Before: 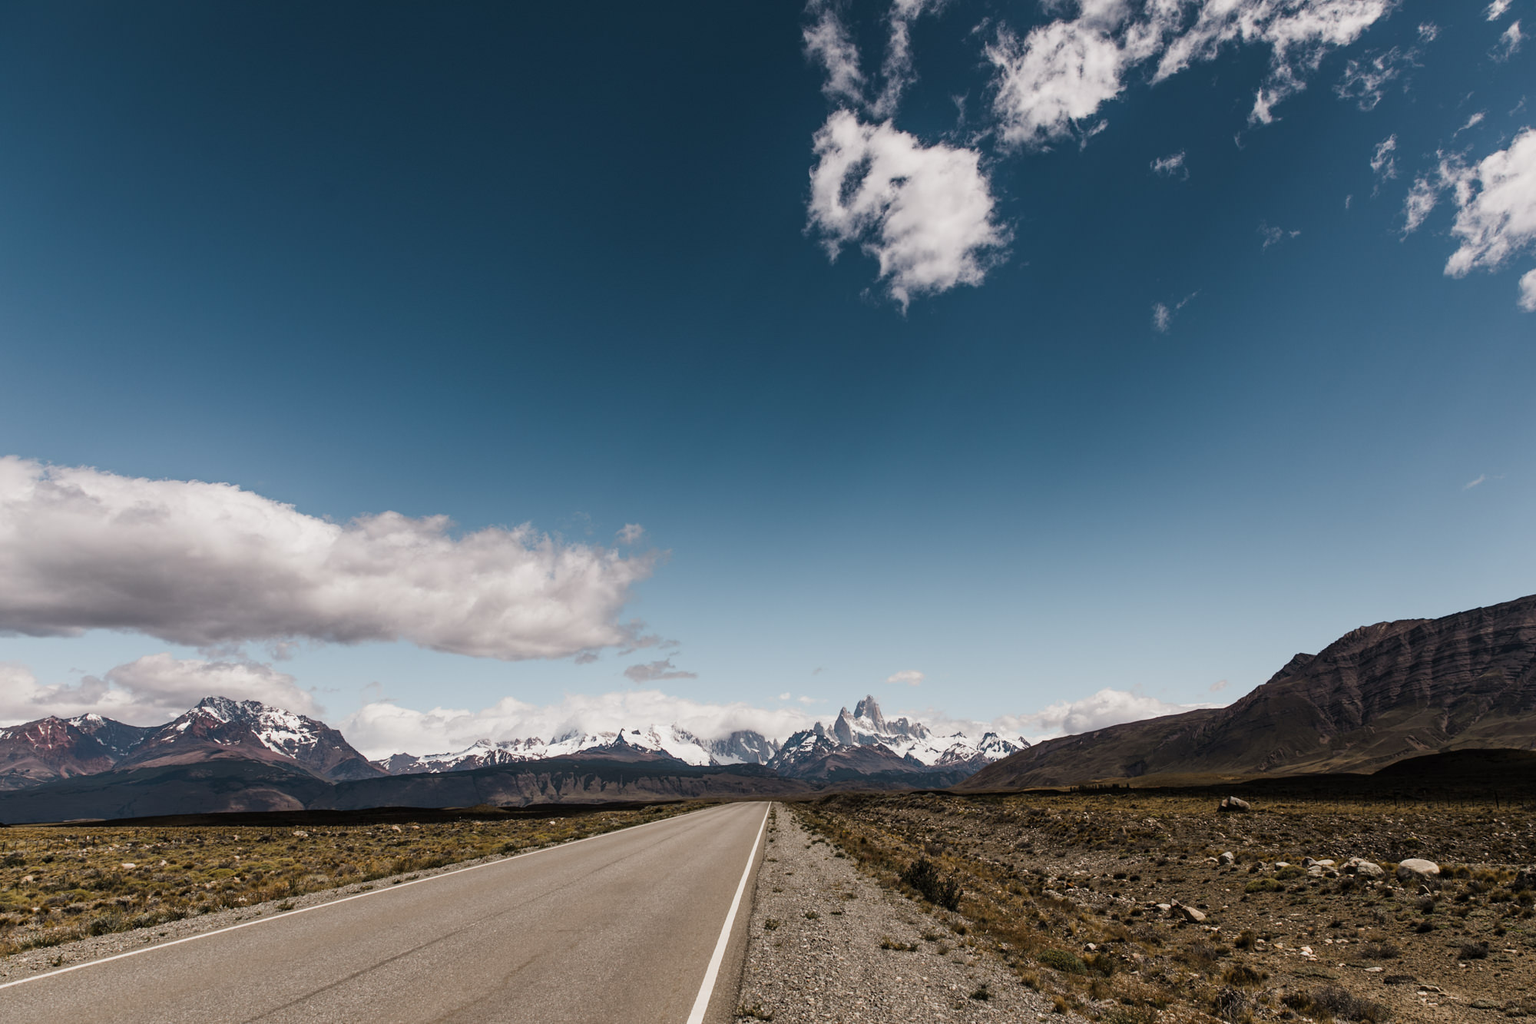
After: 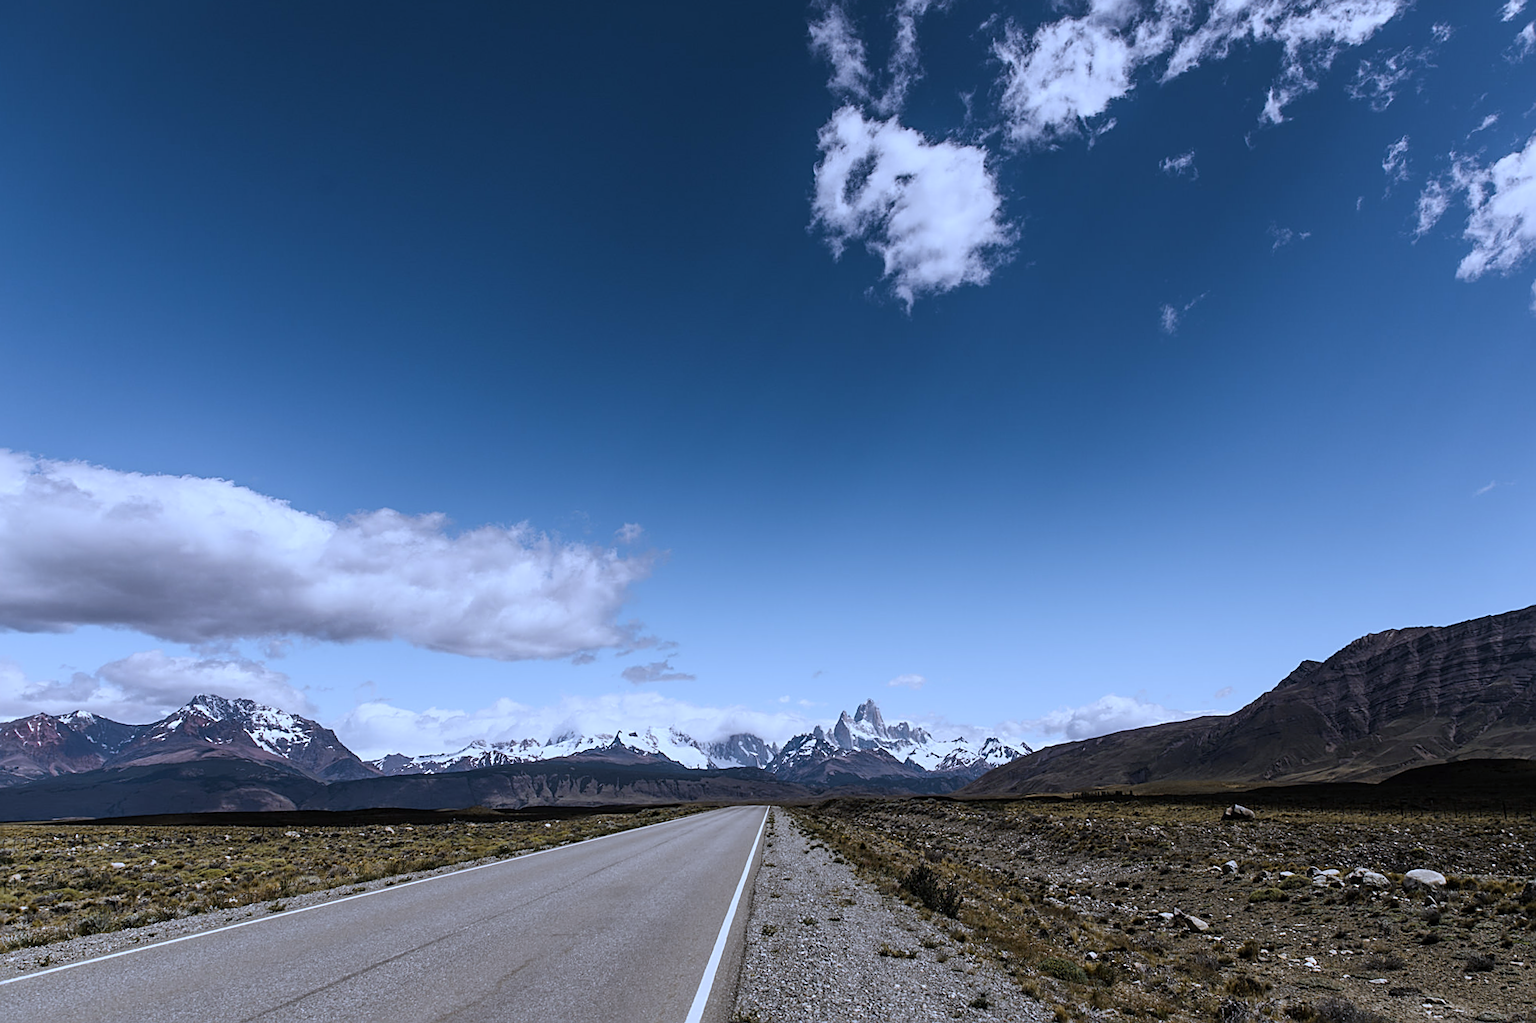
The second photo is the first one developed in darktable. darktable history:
white balance: red 0.871, blue 1.249
crop and rotate: angle -0.5°
sharpen: on, module defaults
